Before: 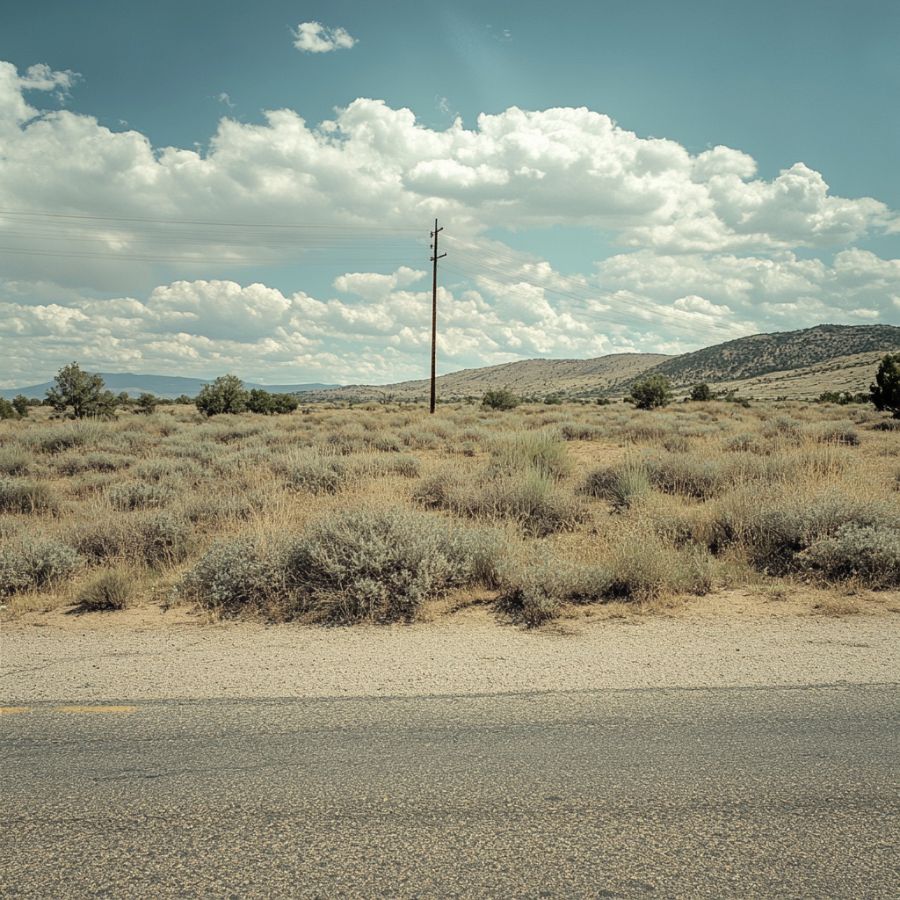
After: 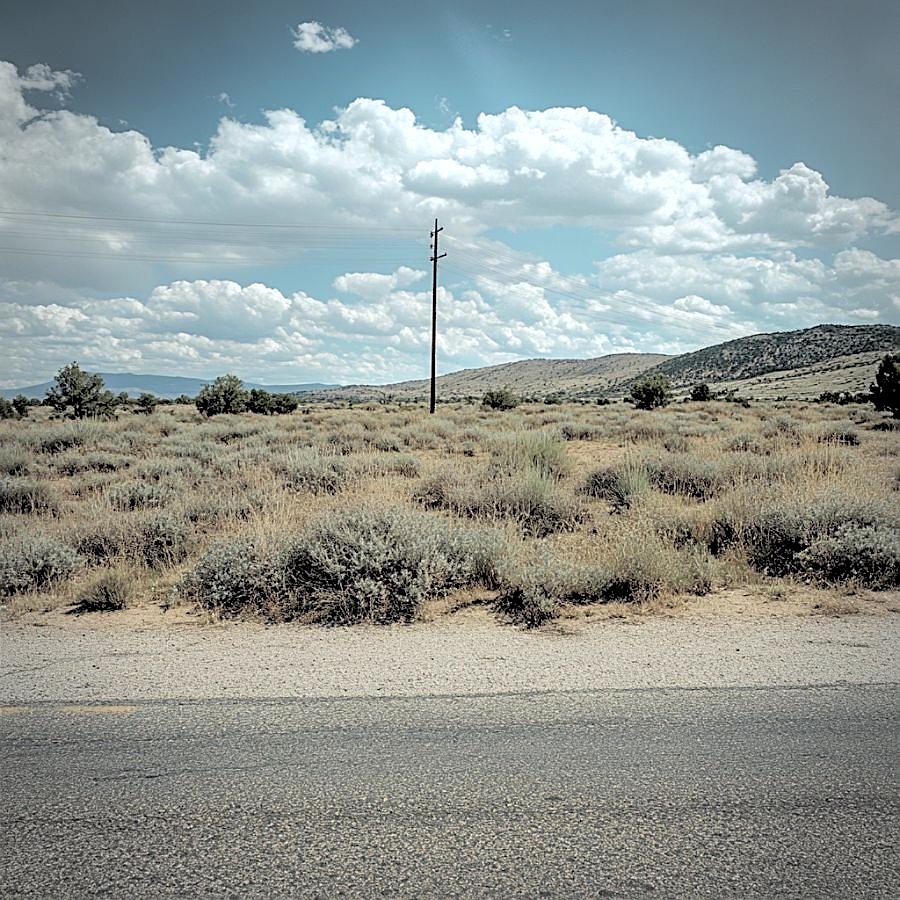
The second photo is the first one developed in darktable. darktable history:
rgb levels: levels [[0.029, 0.461, 0.922], [0, 0.5, 1], [0, 0.5, 1]]
color calibration: illuminant as shot in camera, x 0.366, y 0.378, temperature 4425.7 K, saturation algorithm version 1 (2020)
vignetting: fall-off radius 45%, brightness -0.33
sharpen: on, module defaults
